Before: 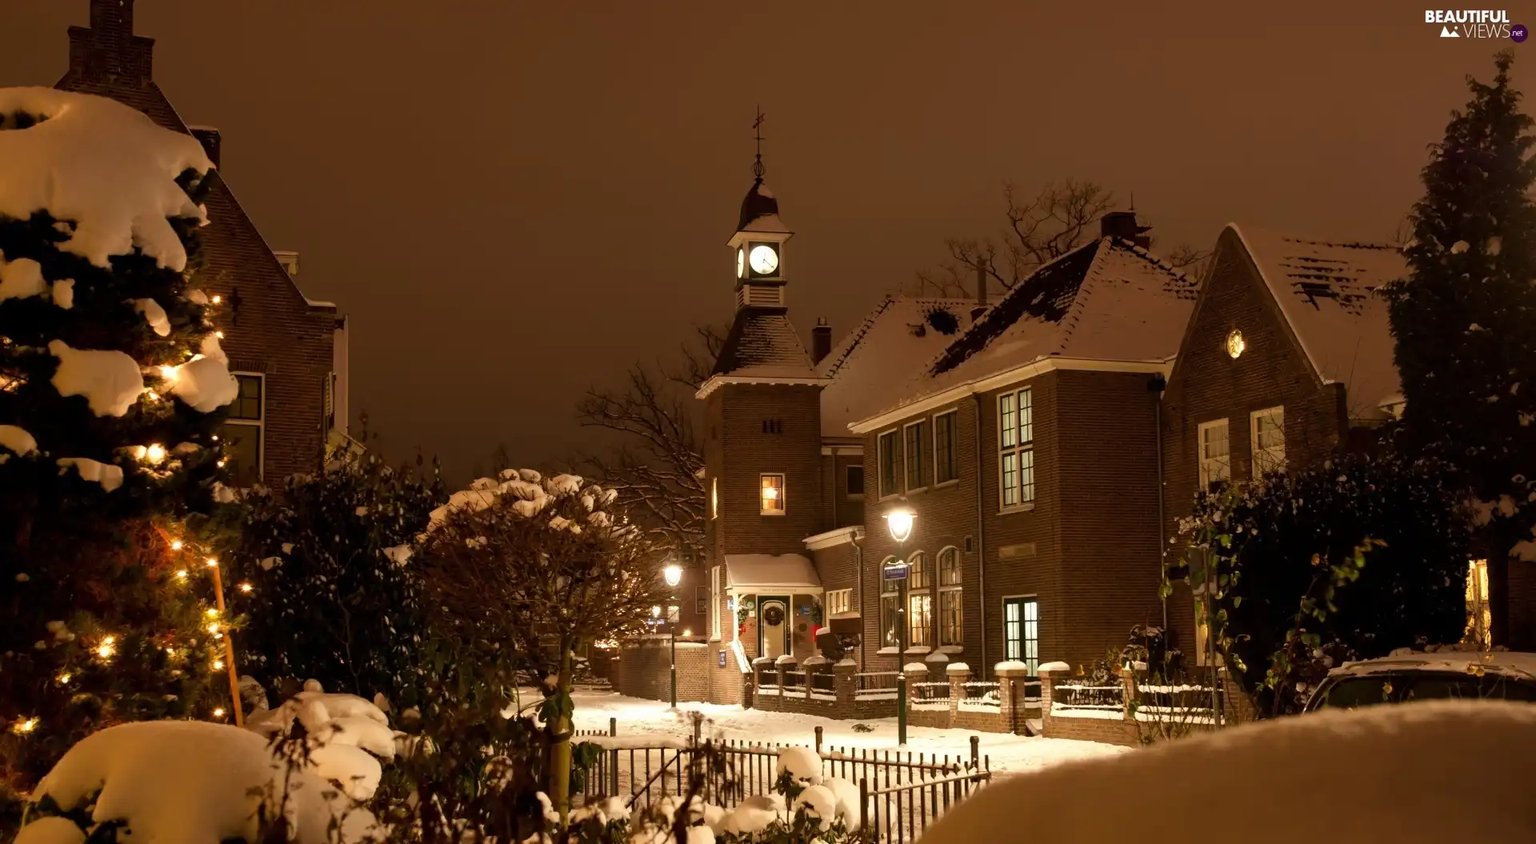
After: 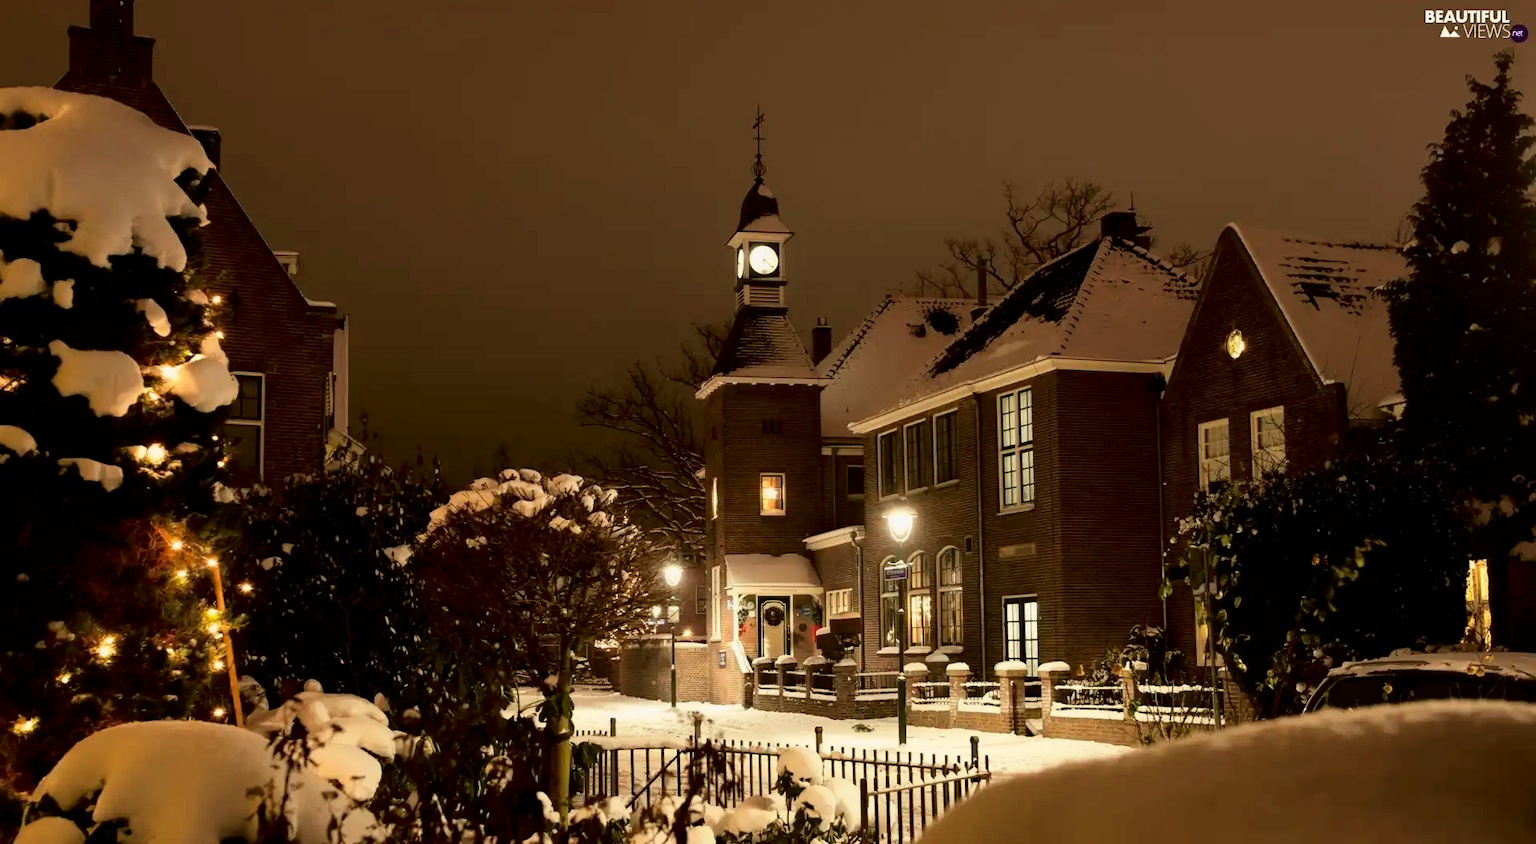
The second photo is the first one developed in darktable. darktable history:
tone curve: curves: ch0 [(0.017, 0) (0.122, 0.046) (0.295, 0.297) (0.449, 0.505) (0.559, 0.629) (0.729, 0.796) (0.879, 0.898) (1, 0.97)]; ch1 [(0, 0) (0.393, 0.4) (0.447, 0.447) (0.485, 0.497) (0.522, 0.503) (0.539, 0.52) (0.606, 0.6) (0.696, 0.679) (1, 1)]; ch2 [(0, 0) (0.369, 0.388) (0.449, 0.431) (0.499, 0.501) (0.516, 0.536) (0.604, 0.599) (0.741, 0.763) (1, 1)], color space Lab, independent channels, preserve colors none
